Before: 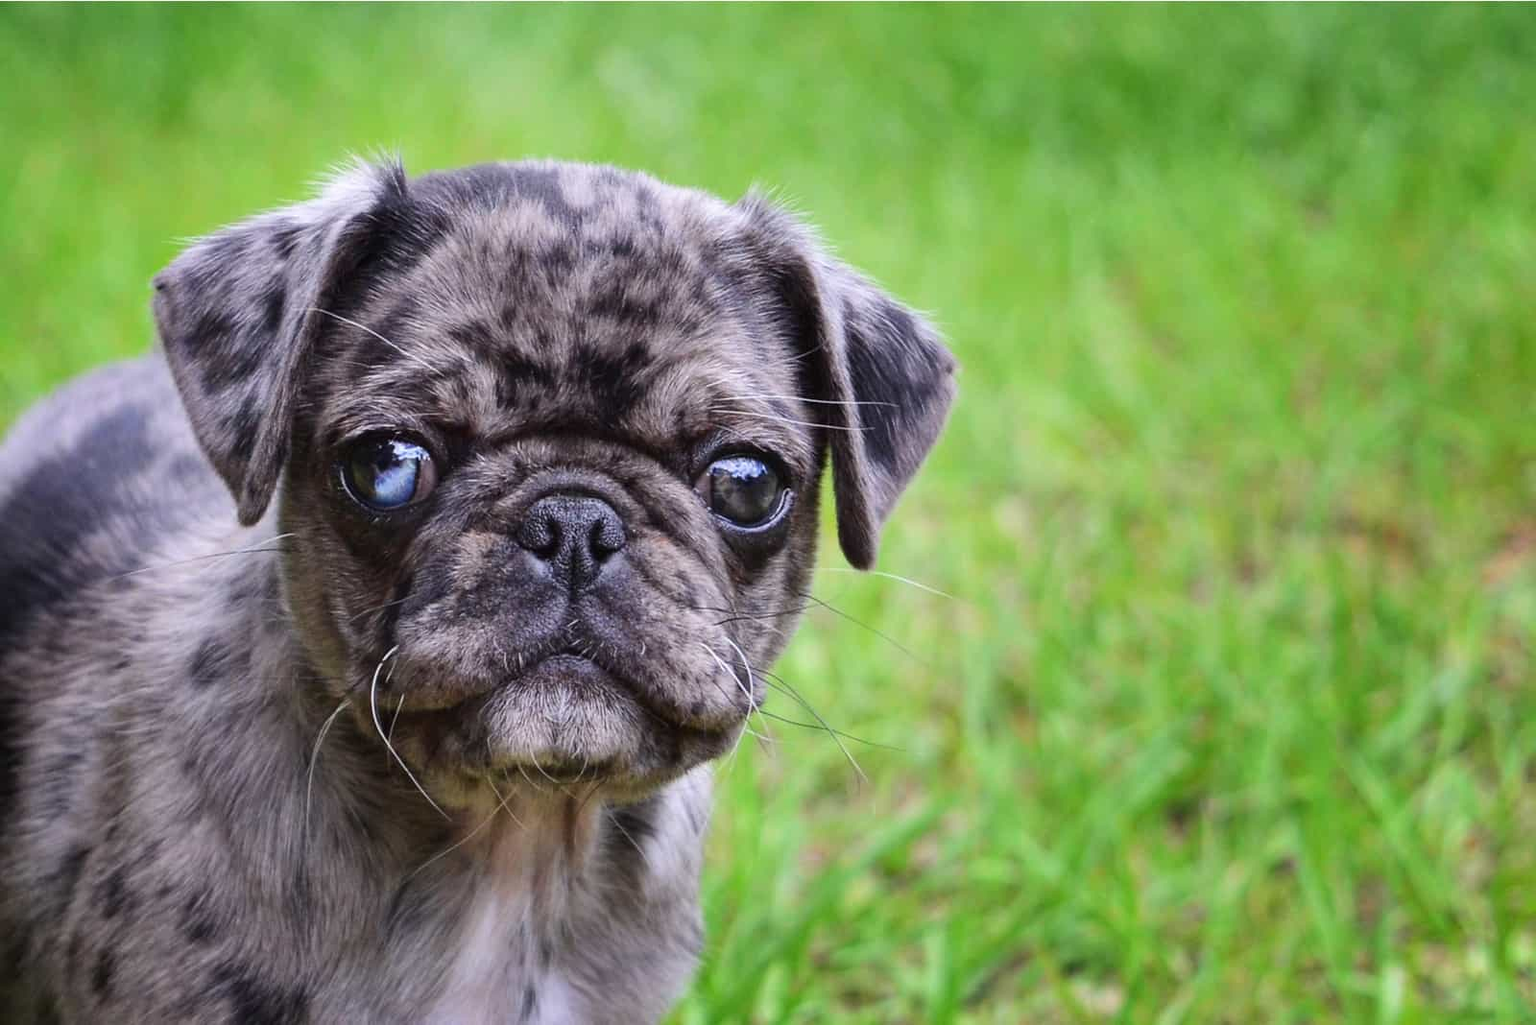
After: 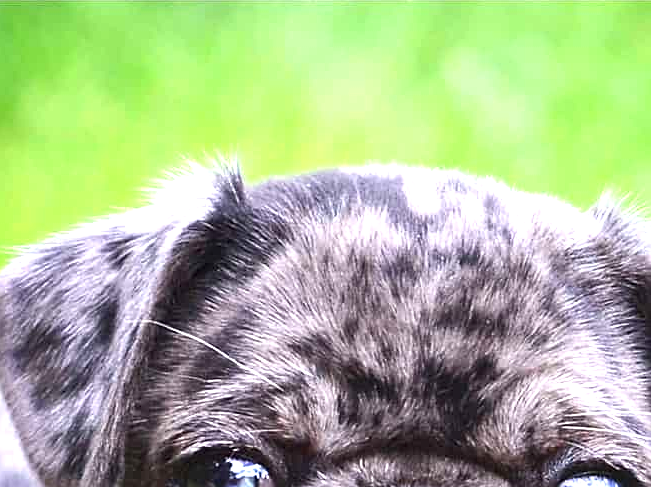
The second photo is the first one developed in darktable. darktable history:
tone equalizer: on, module defaults
sharpen: amount 0.499
crop and rotate: left 11.195%, top 0.101%, right 48.078%, bottom 54.258%
exposure: black level correction 0, exposure 1.001 EV, compensate highlight preservation false
